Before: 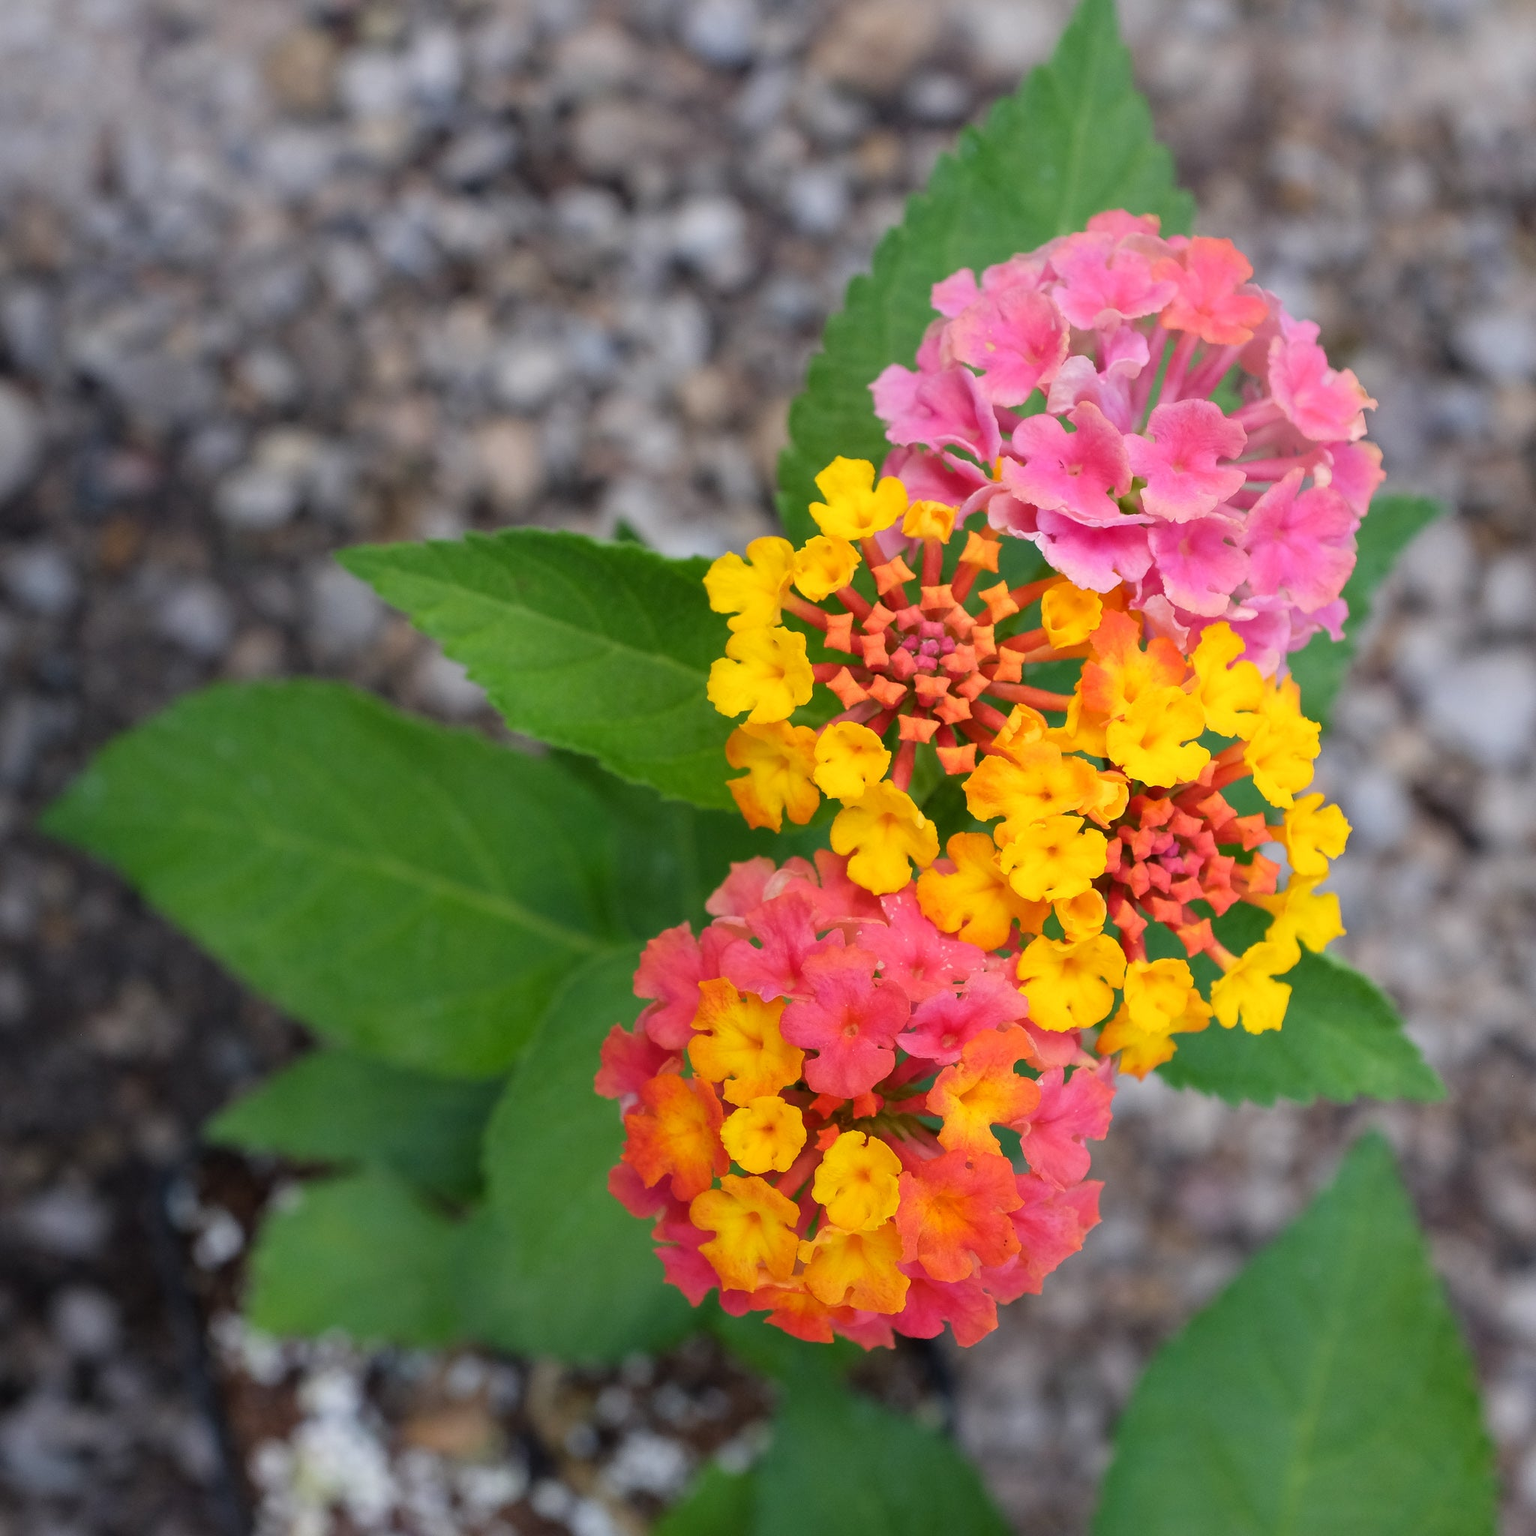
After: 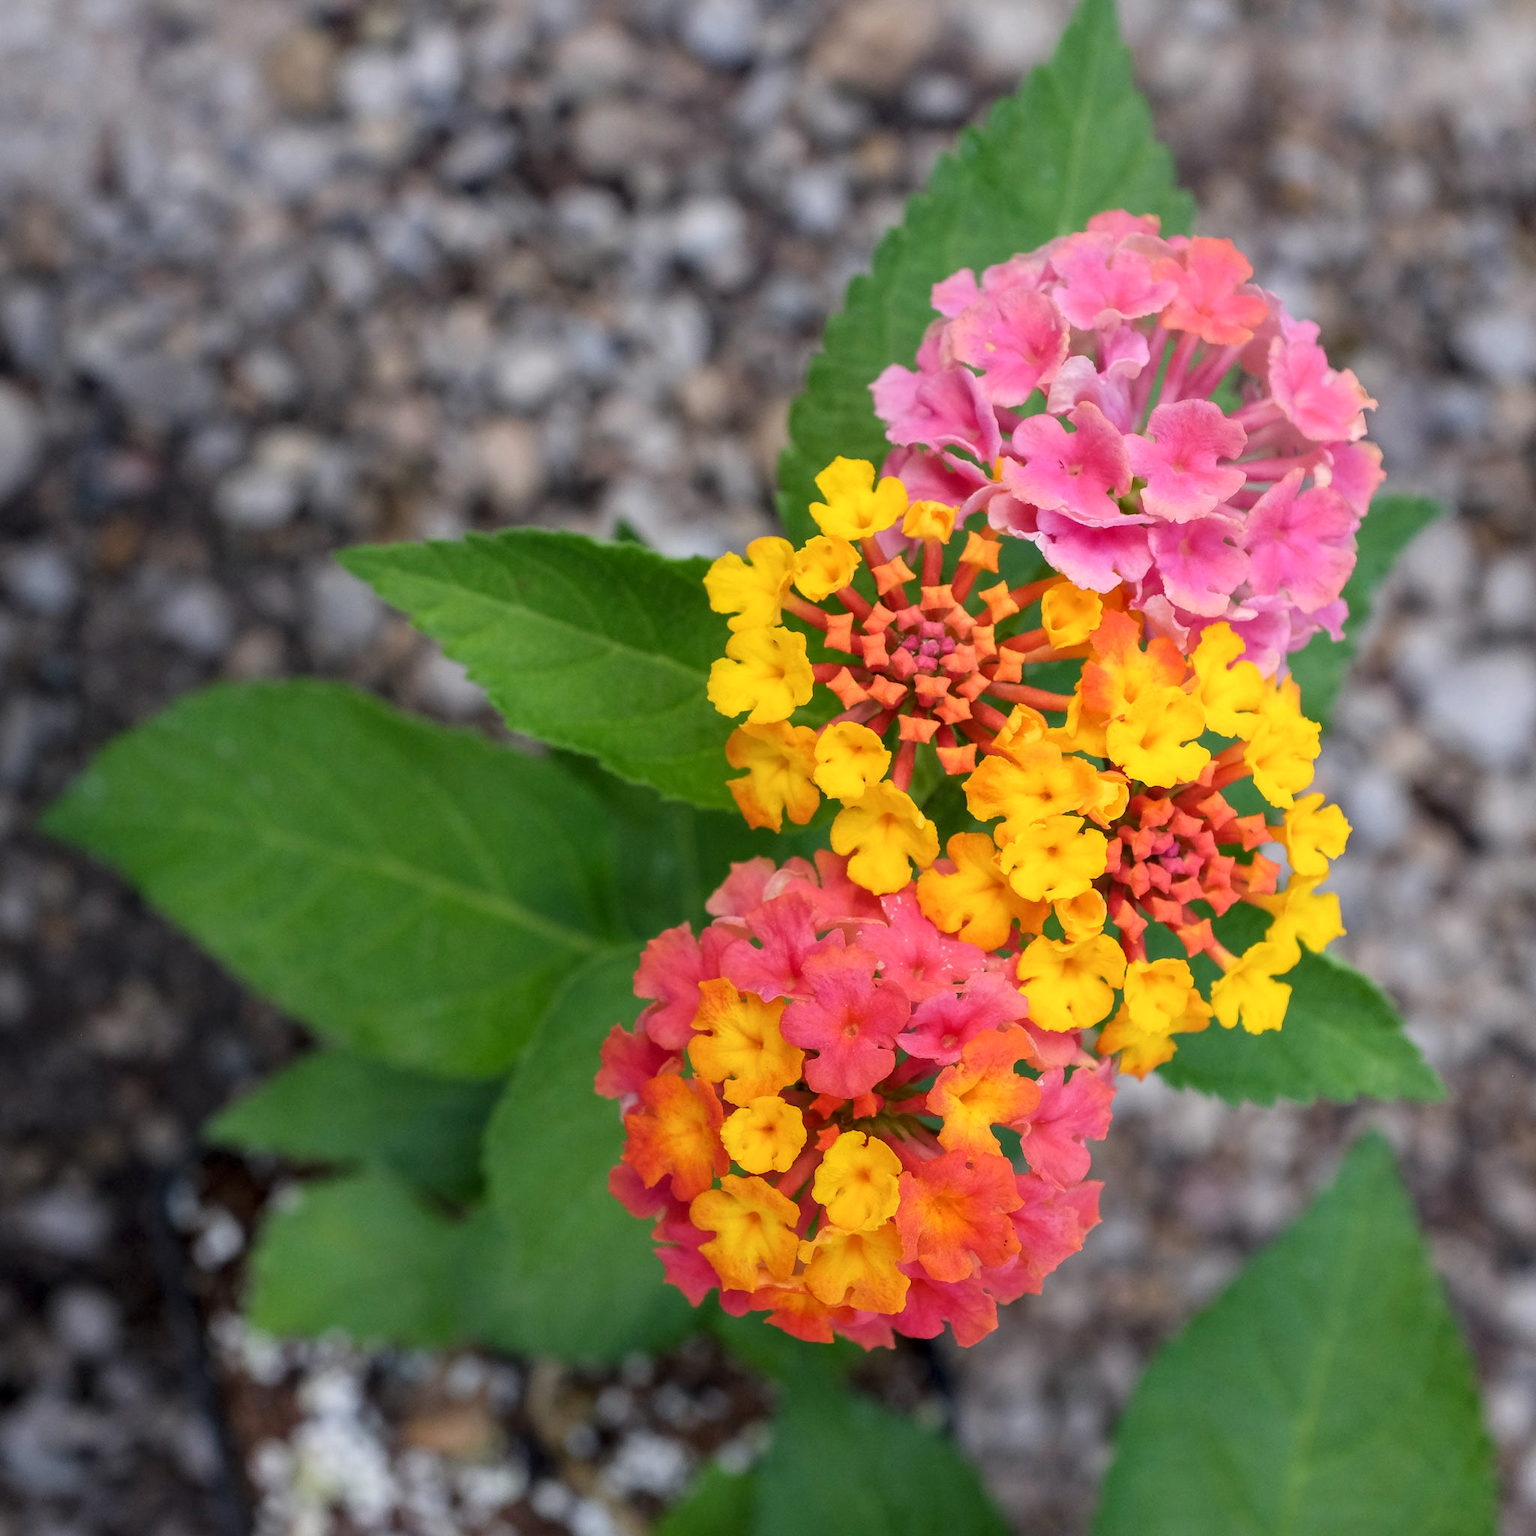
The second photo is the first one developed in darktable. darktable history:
exposure: exposure -0.055 EV, compensate highlight preservation false
local contrast: on, module defaults
